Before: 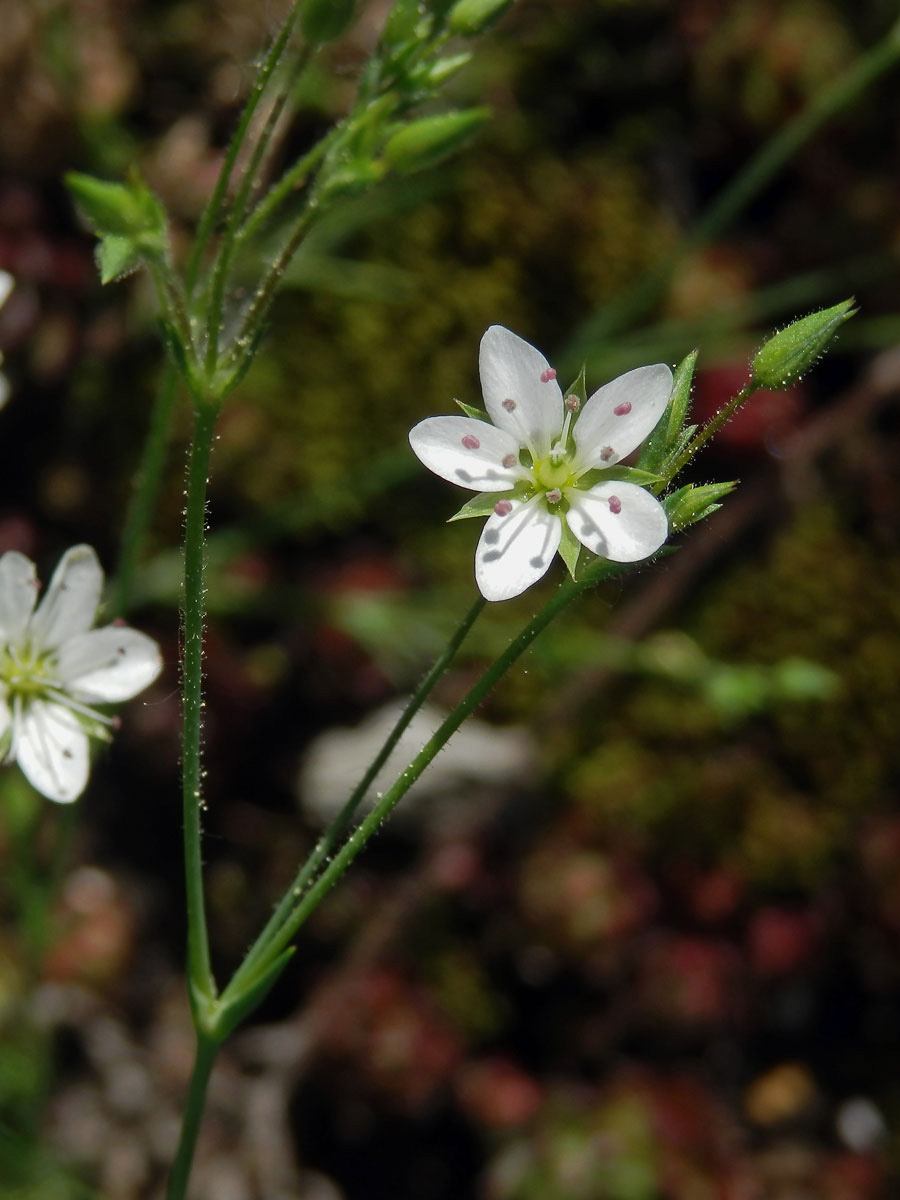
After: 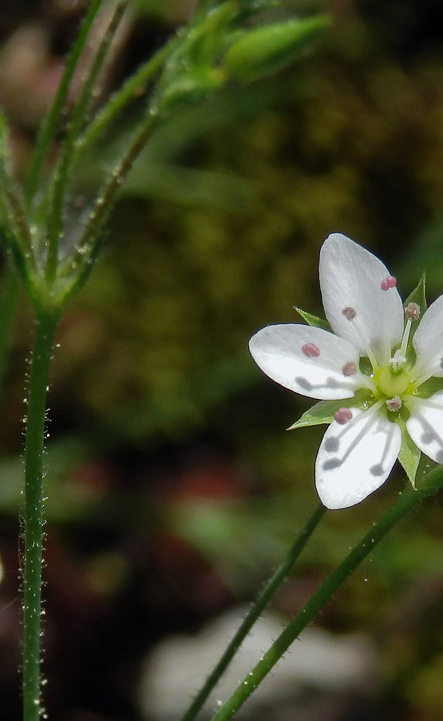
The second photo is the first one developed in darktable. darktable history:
crop: left 17.835%, top 7.675%, right 32.881%, bottom 32.213%
white balance: red 0.988, blue 1.017
